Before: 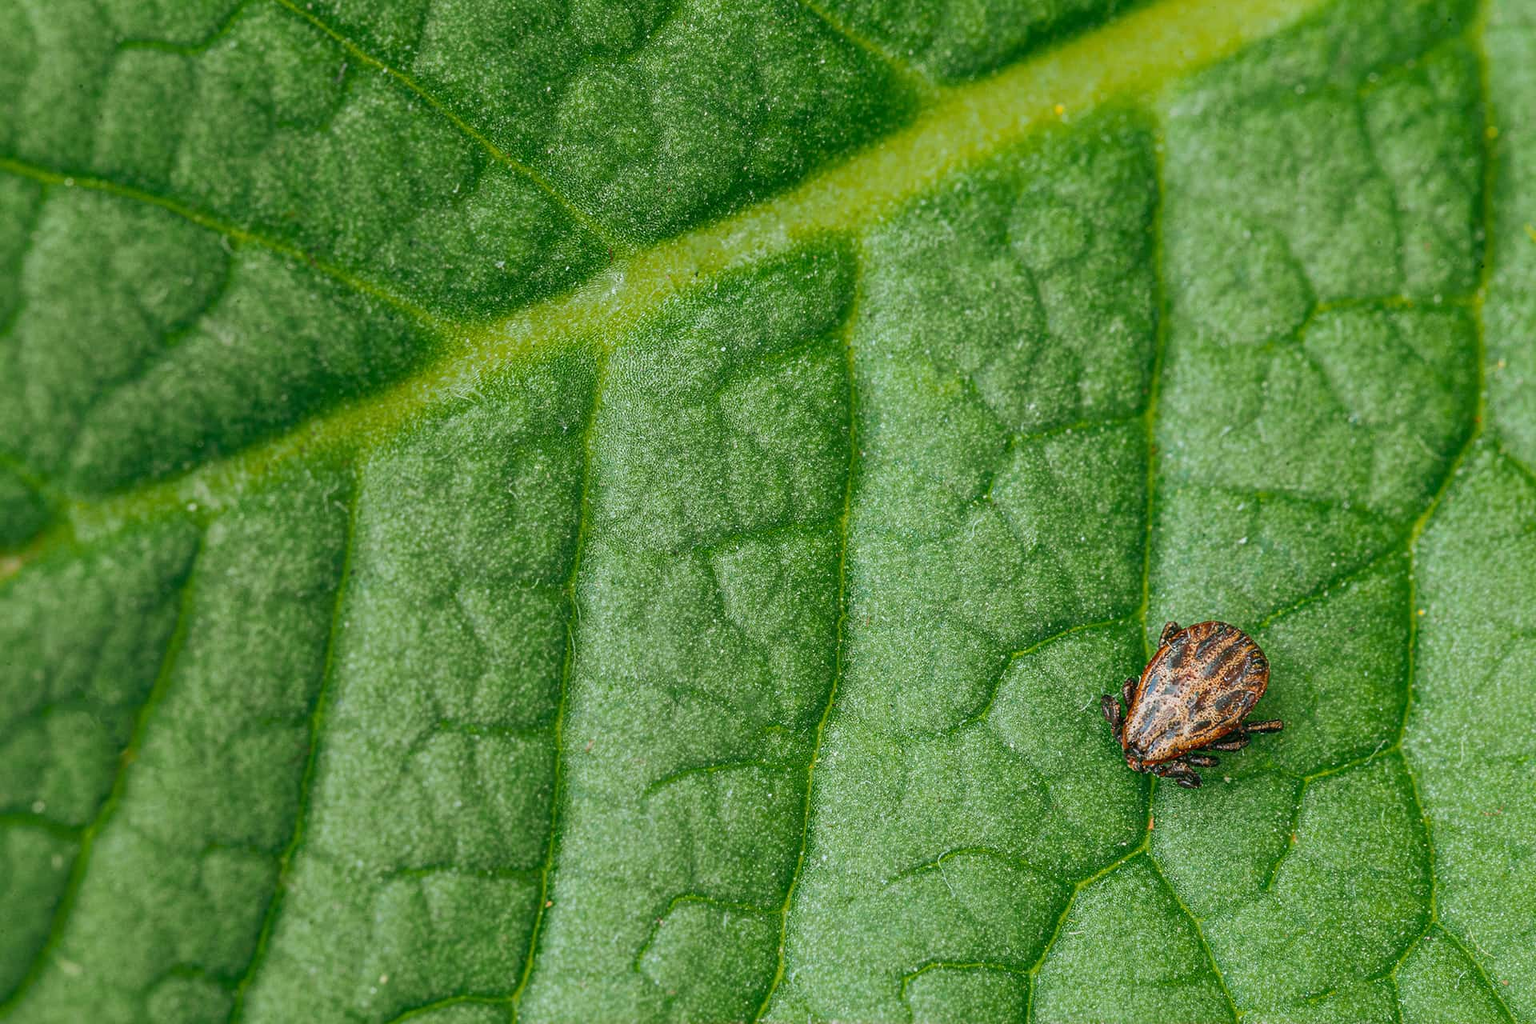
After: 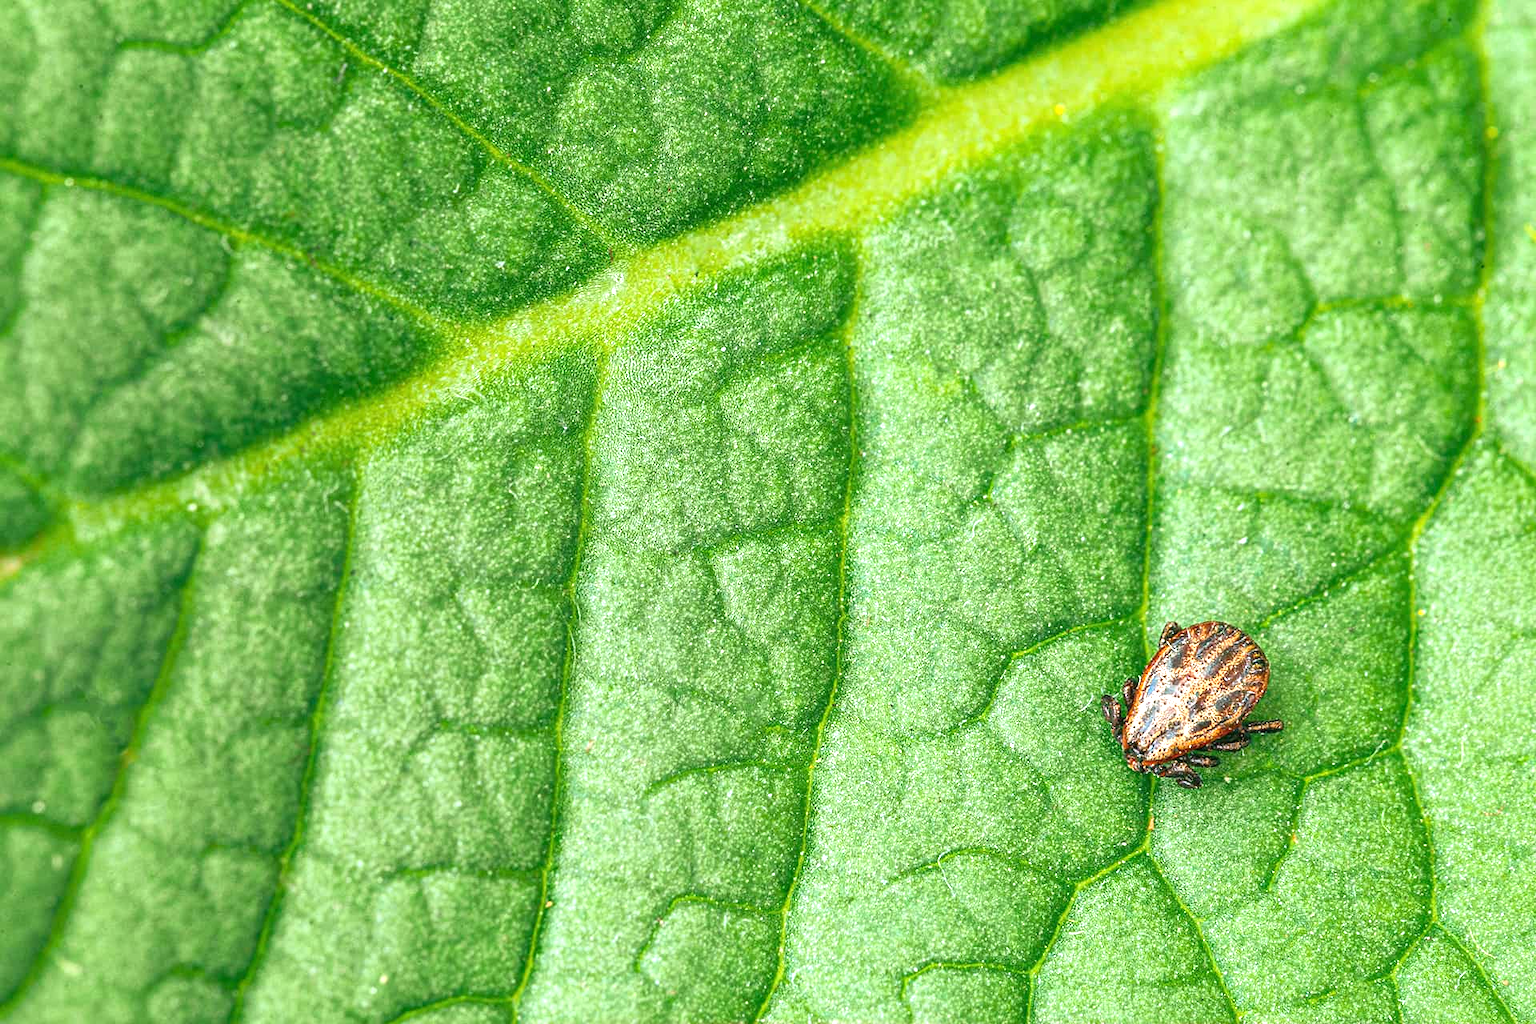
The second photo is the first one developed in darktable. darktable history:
exposure: black level correction 0, exposure 1.171 EV, compensate exposure bias true, compensate highlight preservation false
